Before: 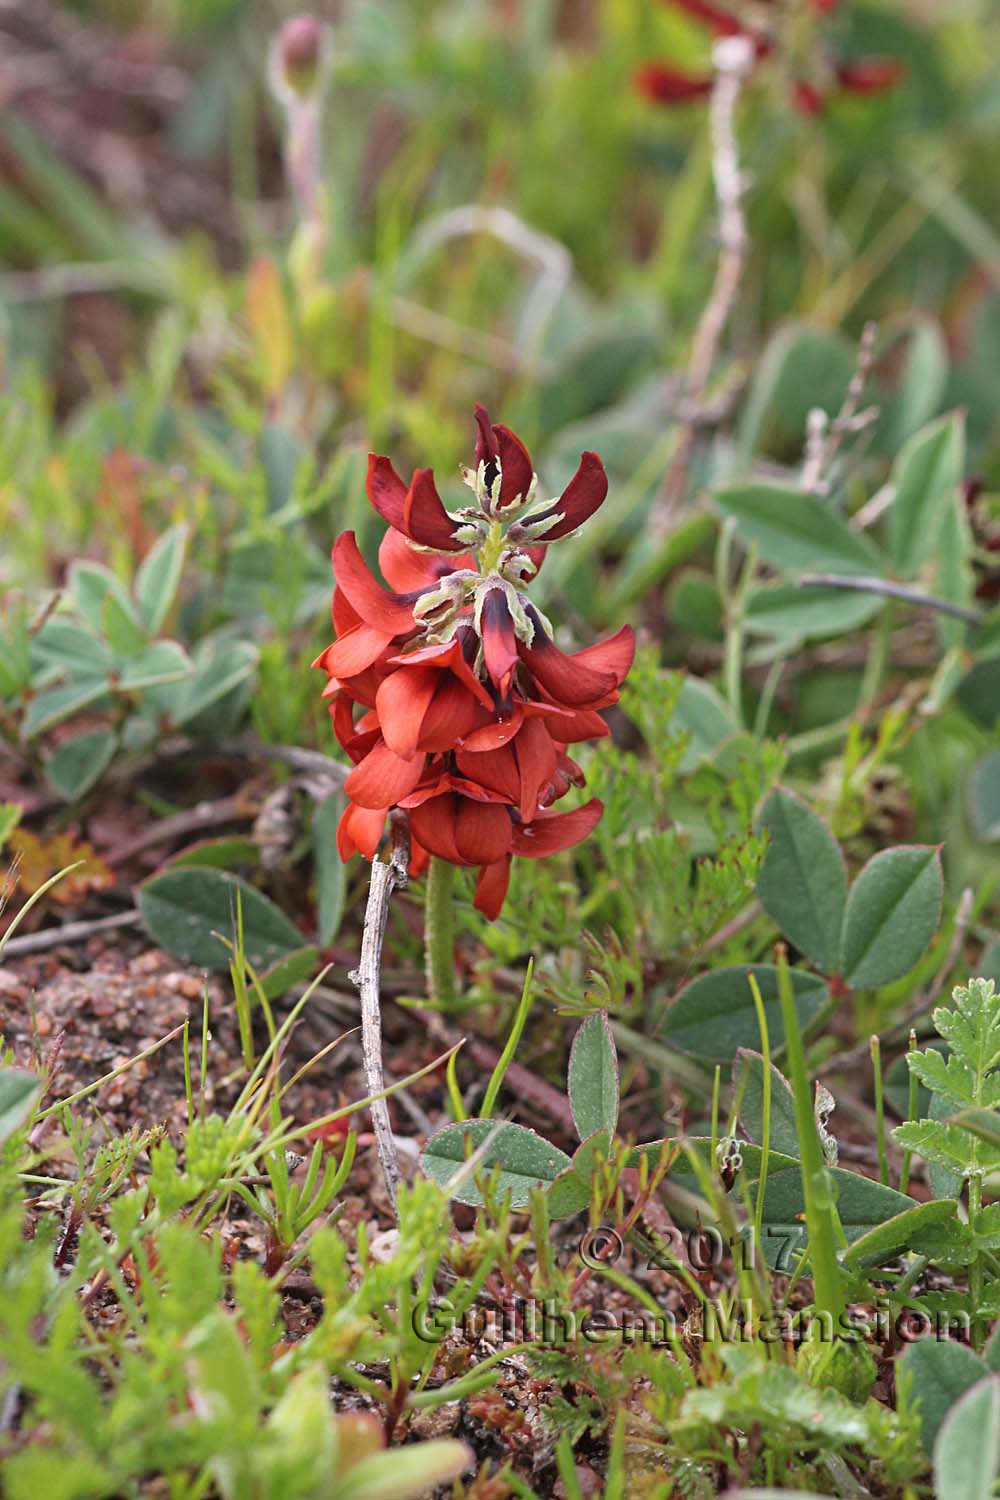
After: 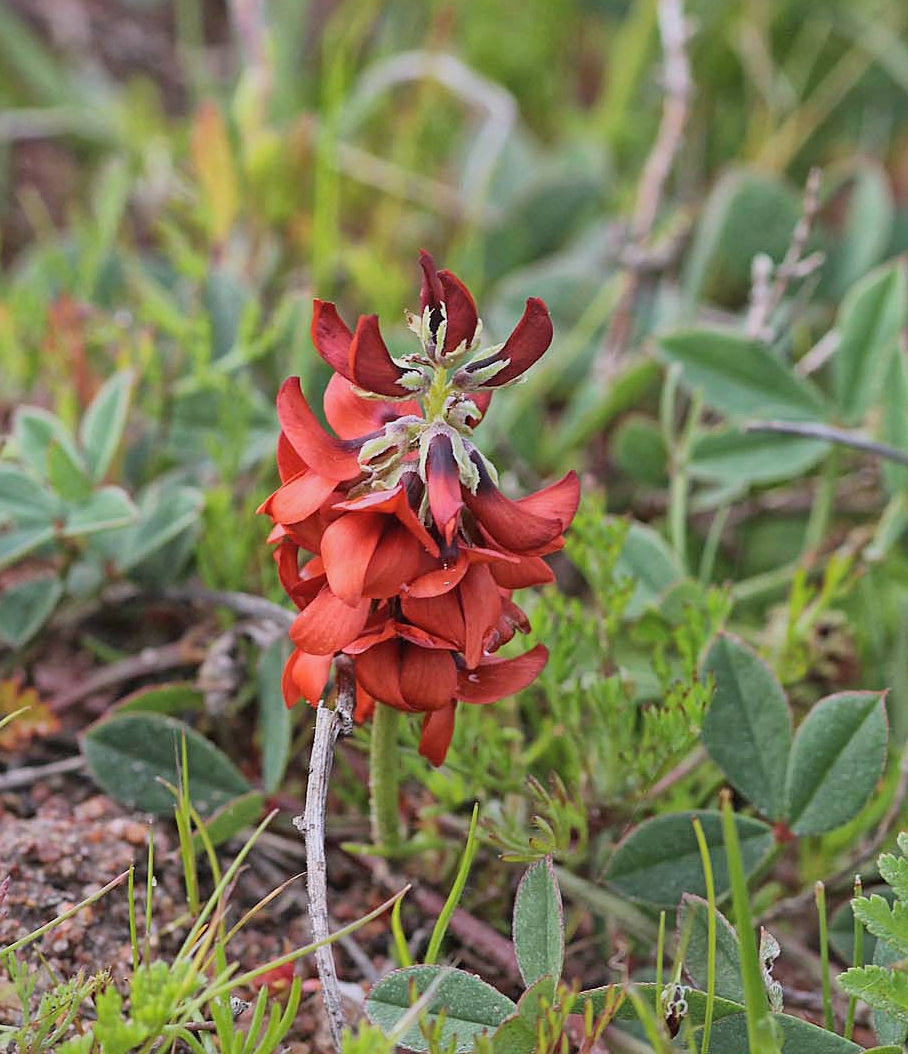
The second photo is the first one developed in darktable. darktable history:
crop: left 5.596%, top 10.314%, right 3.534%, bottom 19.395%
white balance: red 0.976, blue 1.04
global tonemap: drago (1, 100), detail 1
sharpen: radius 0.969, amount 0.604
